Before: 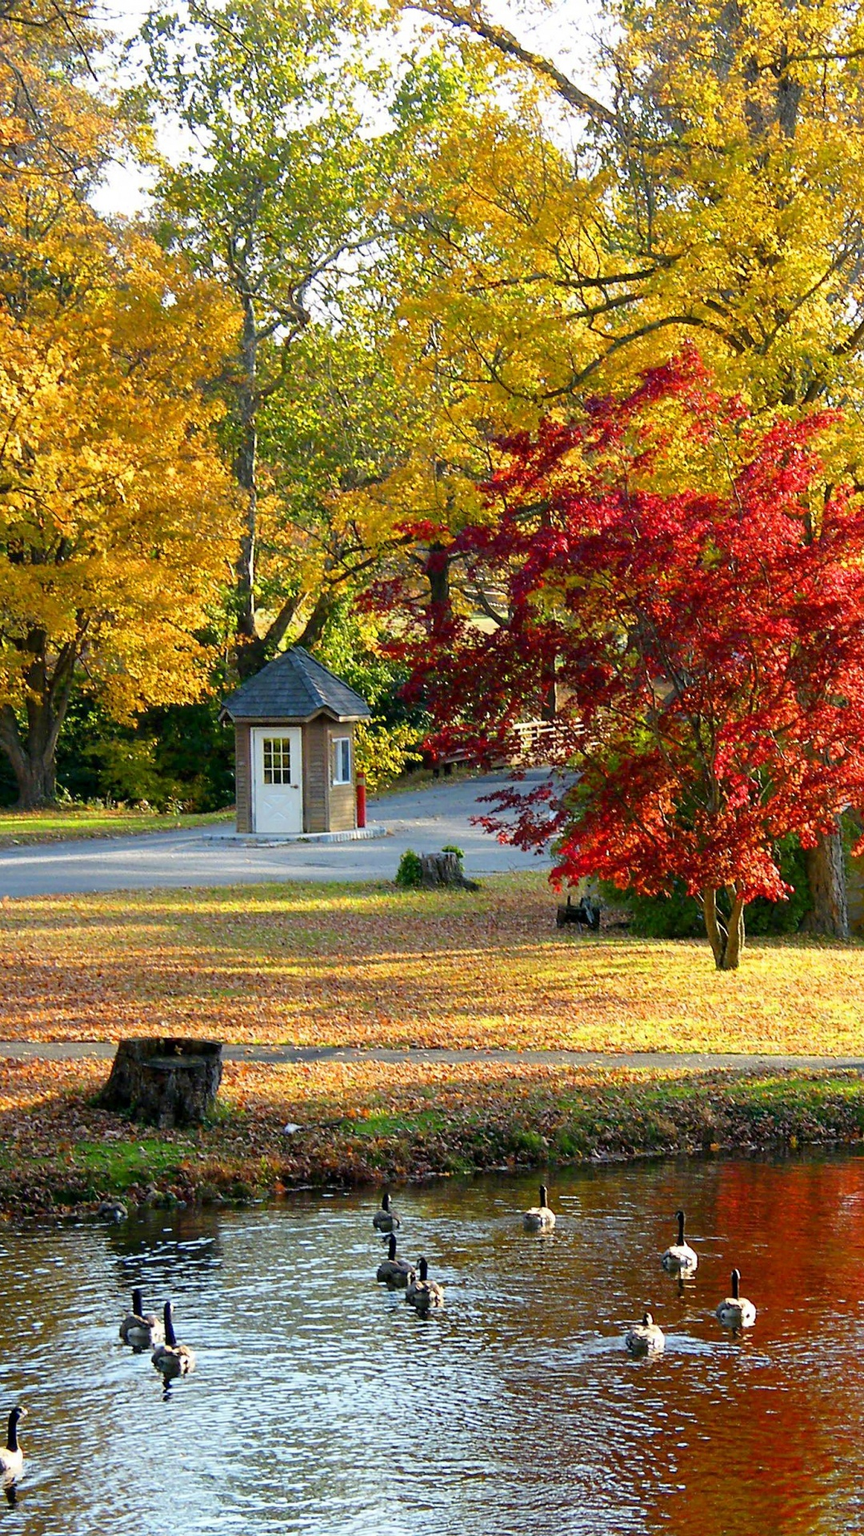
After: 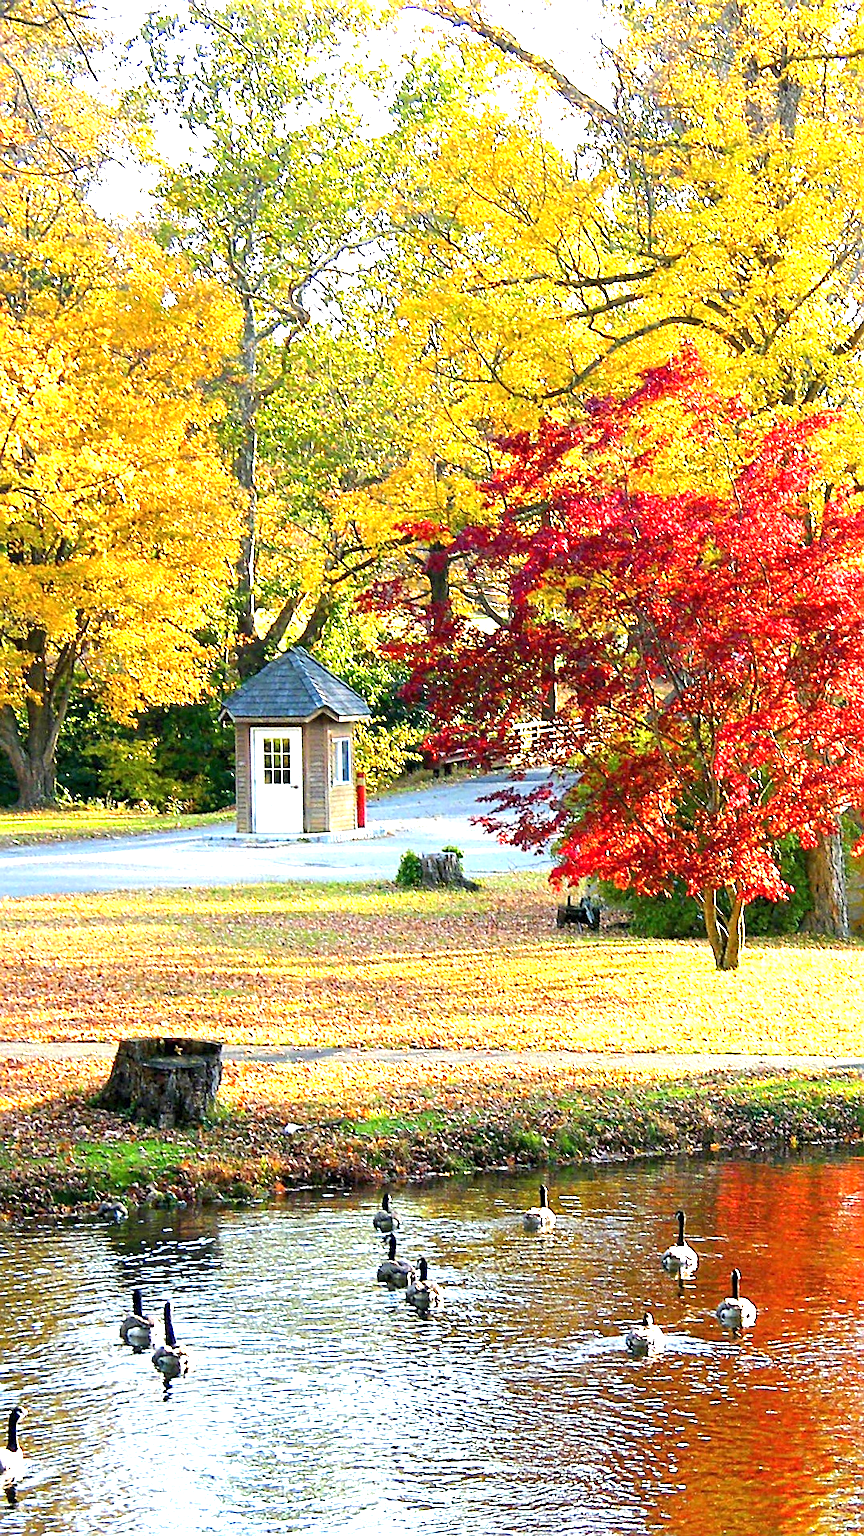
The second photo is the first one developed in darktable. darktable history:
sharpen: on, module defaults
exposure: black level correction 0, exposure 1.617 EV, compensate highlight preservation false
